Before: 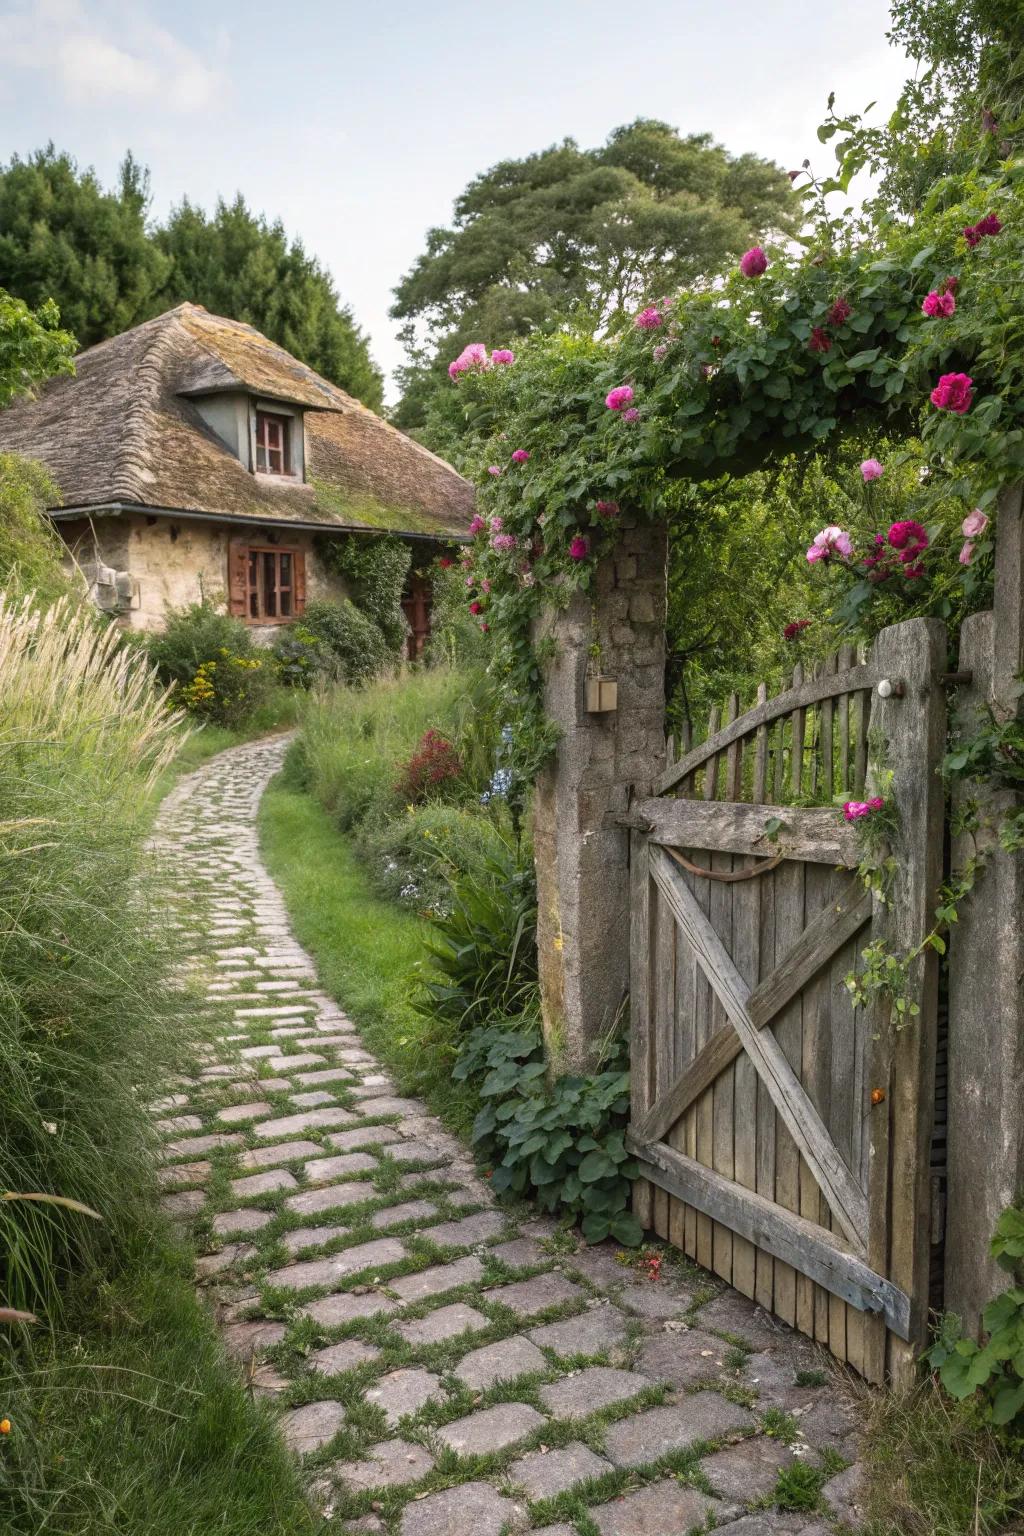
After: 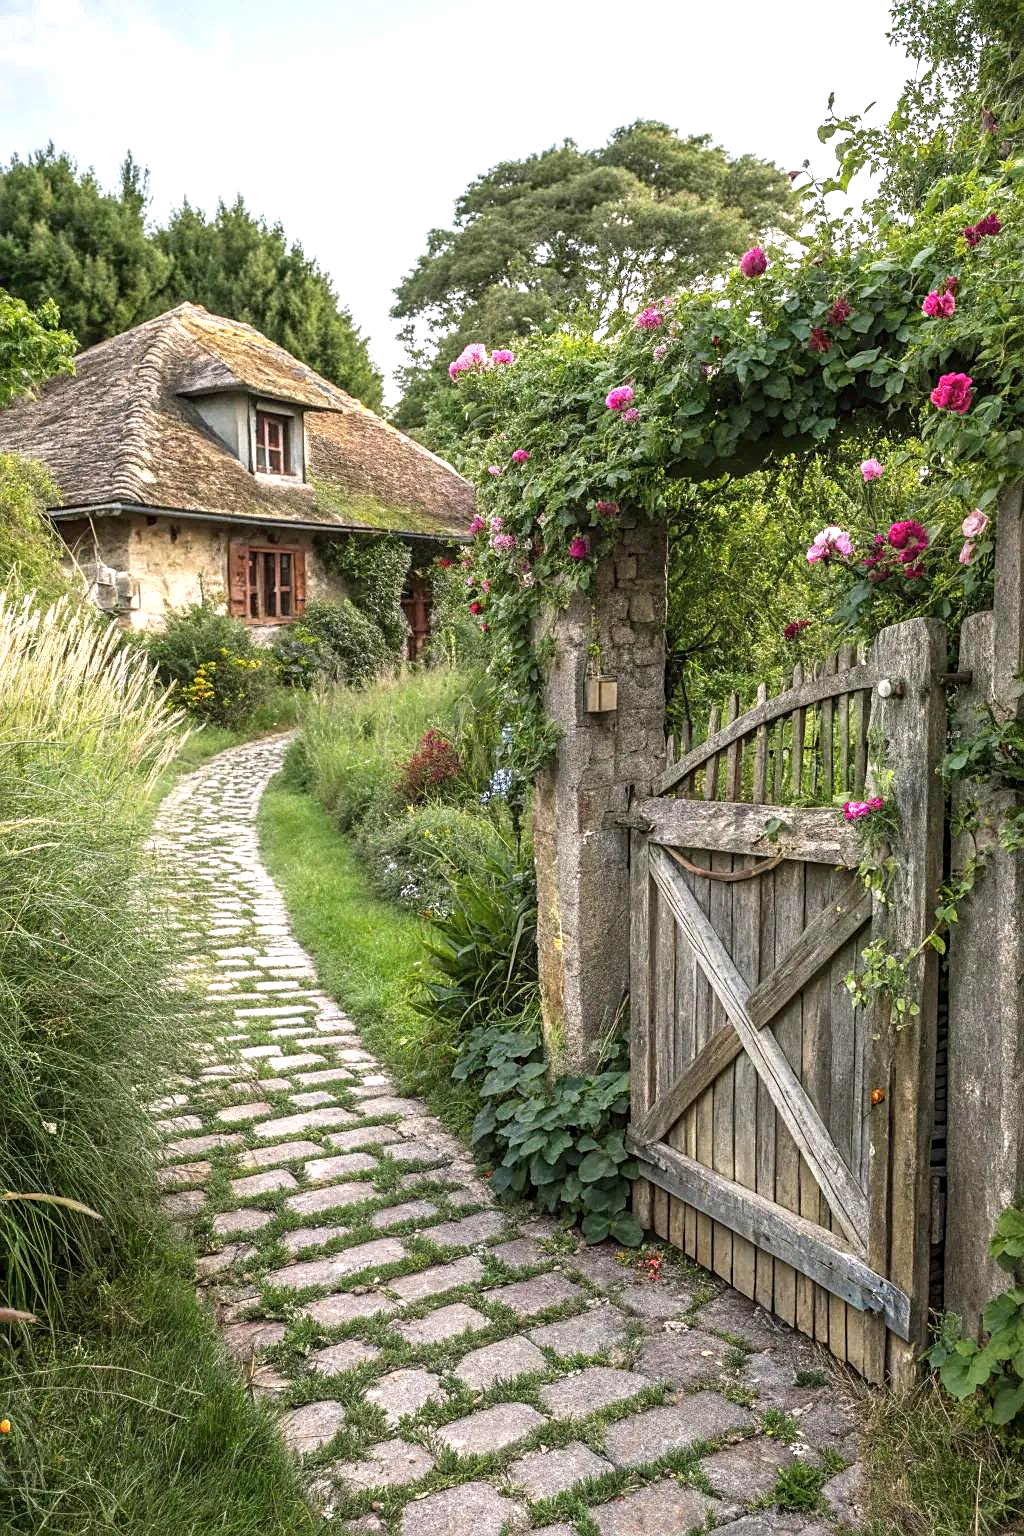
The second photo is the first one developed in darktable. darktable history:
exposure: exposure 0.551 EV, compensate highlight preservation false
sharpen: amount 0.57
local contrast: on, module defaults
